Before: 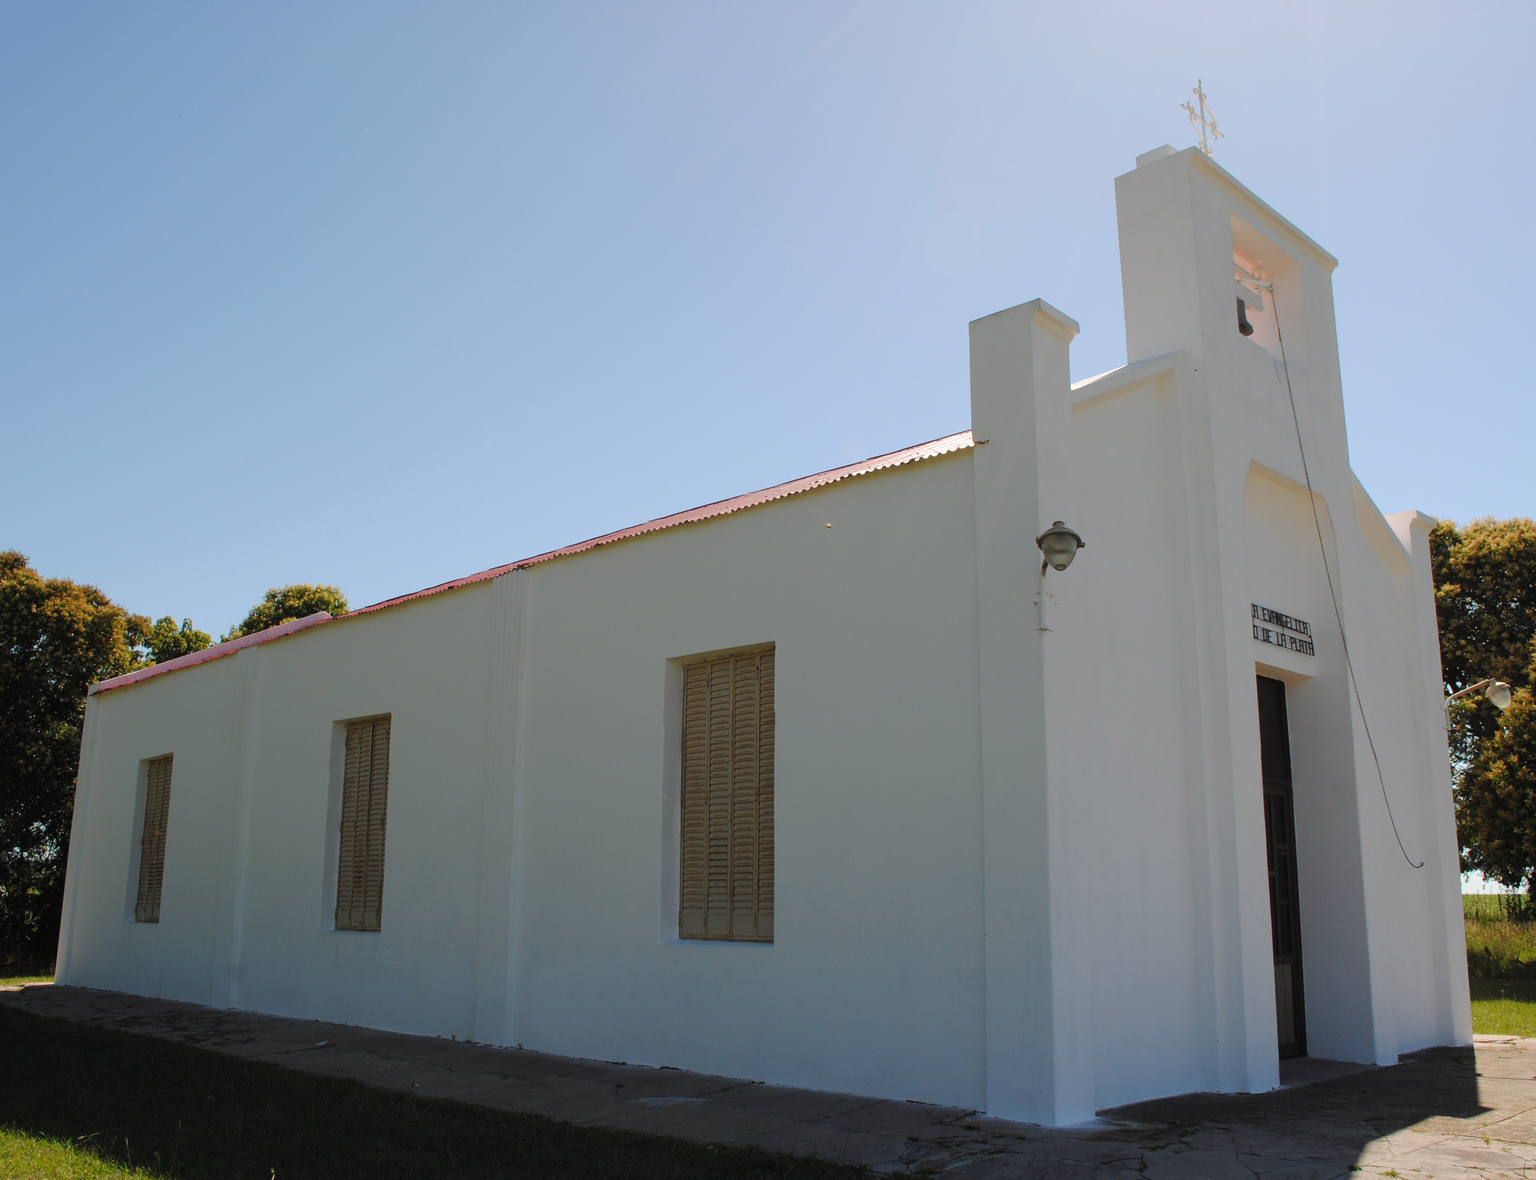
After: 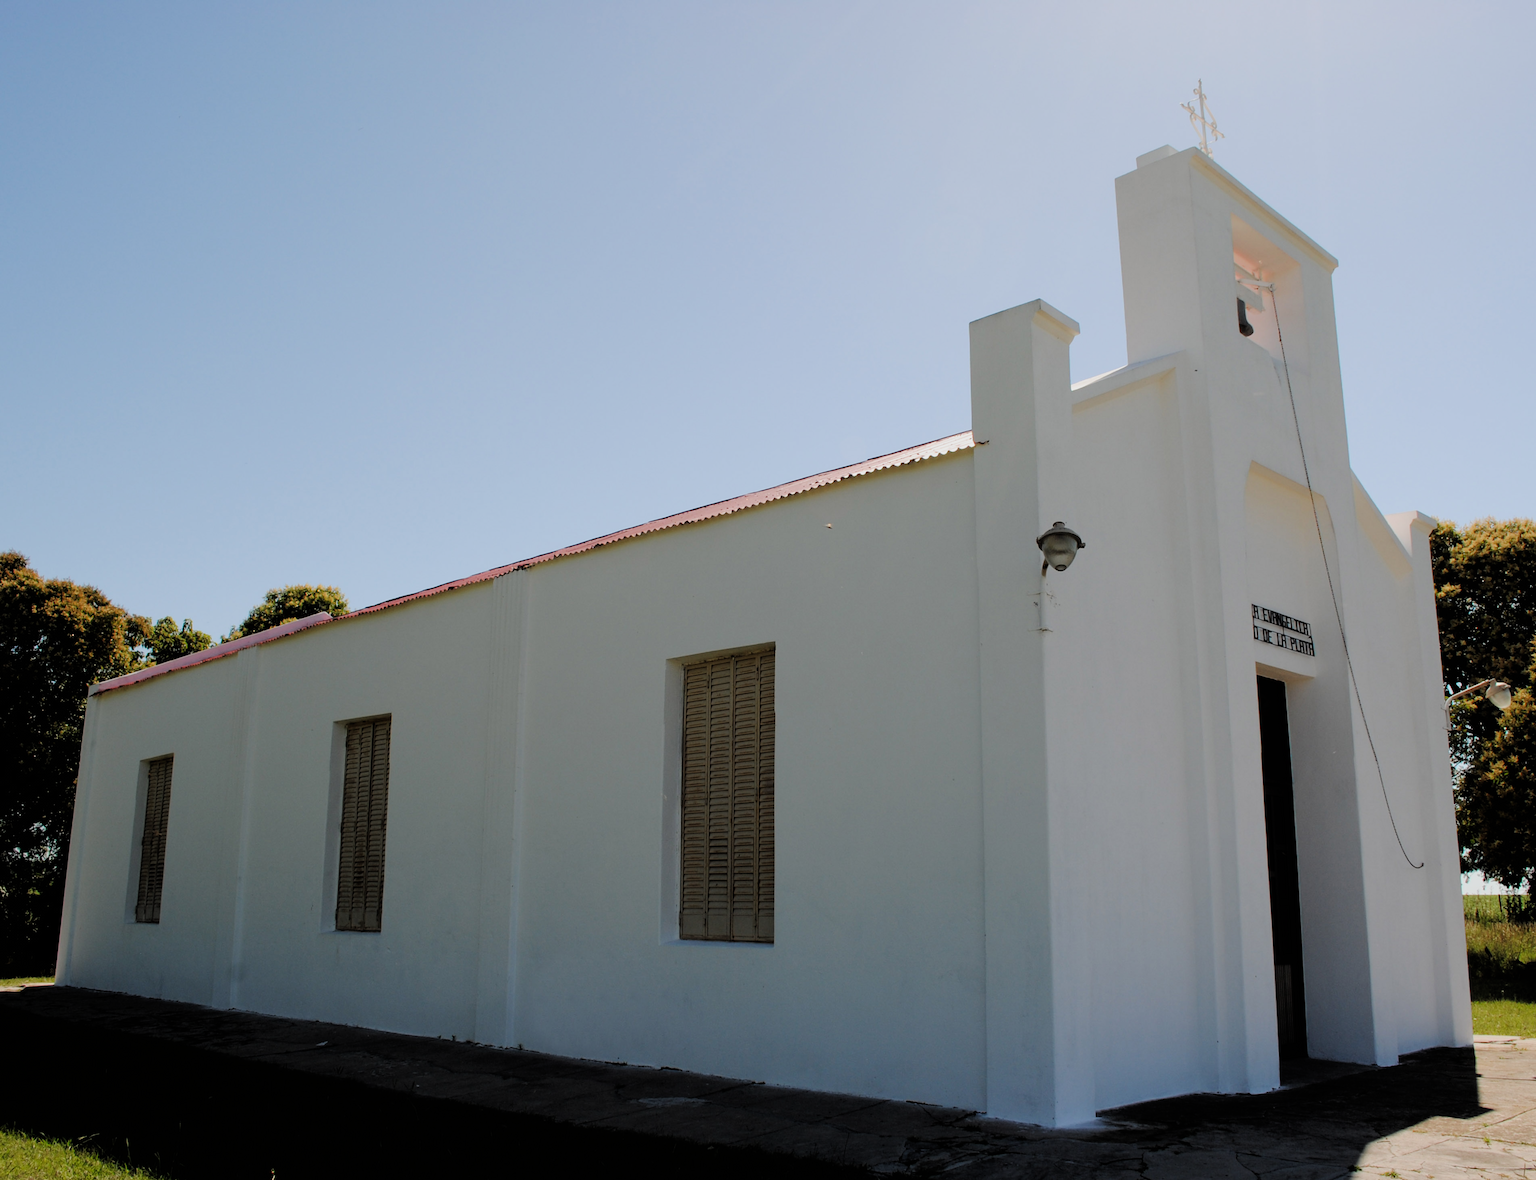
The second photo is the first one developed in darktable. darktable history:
filmic rgb: black relative exposure -5 EV, white relative exposure 3.5 EV, hardness 3.19, contrast 1.2, highlights saturation mix -50%
